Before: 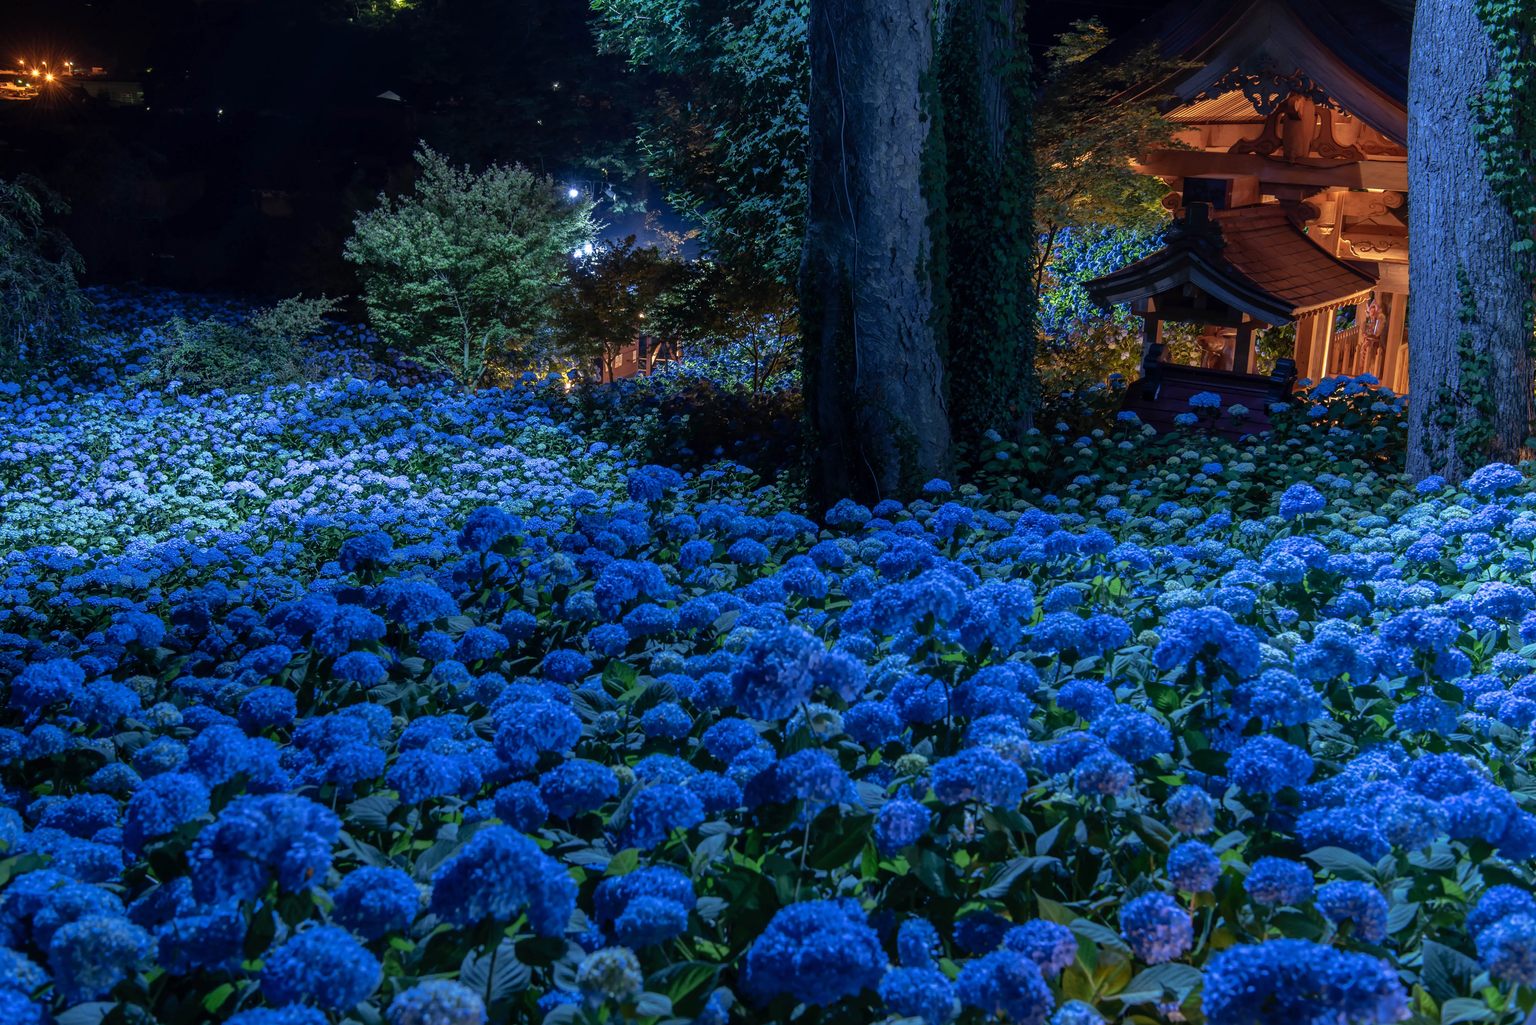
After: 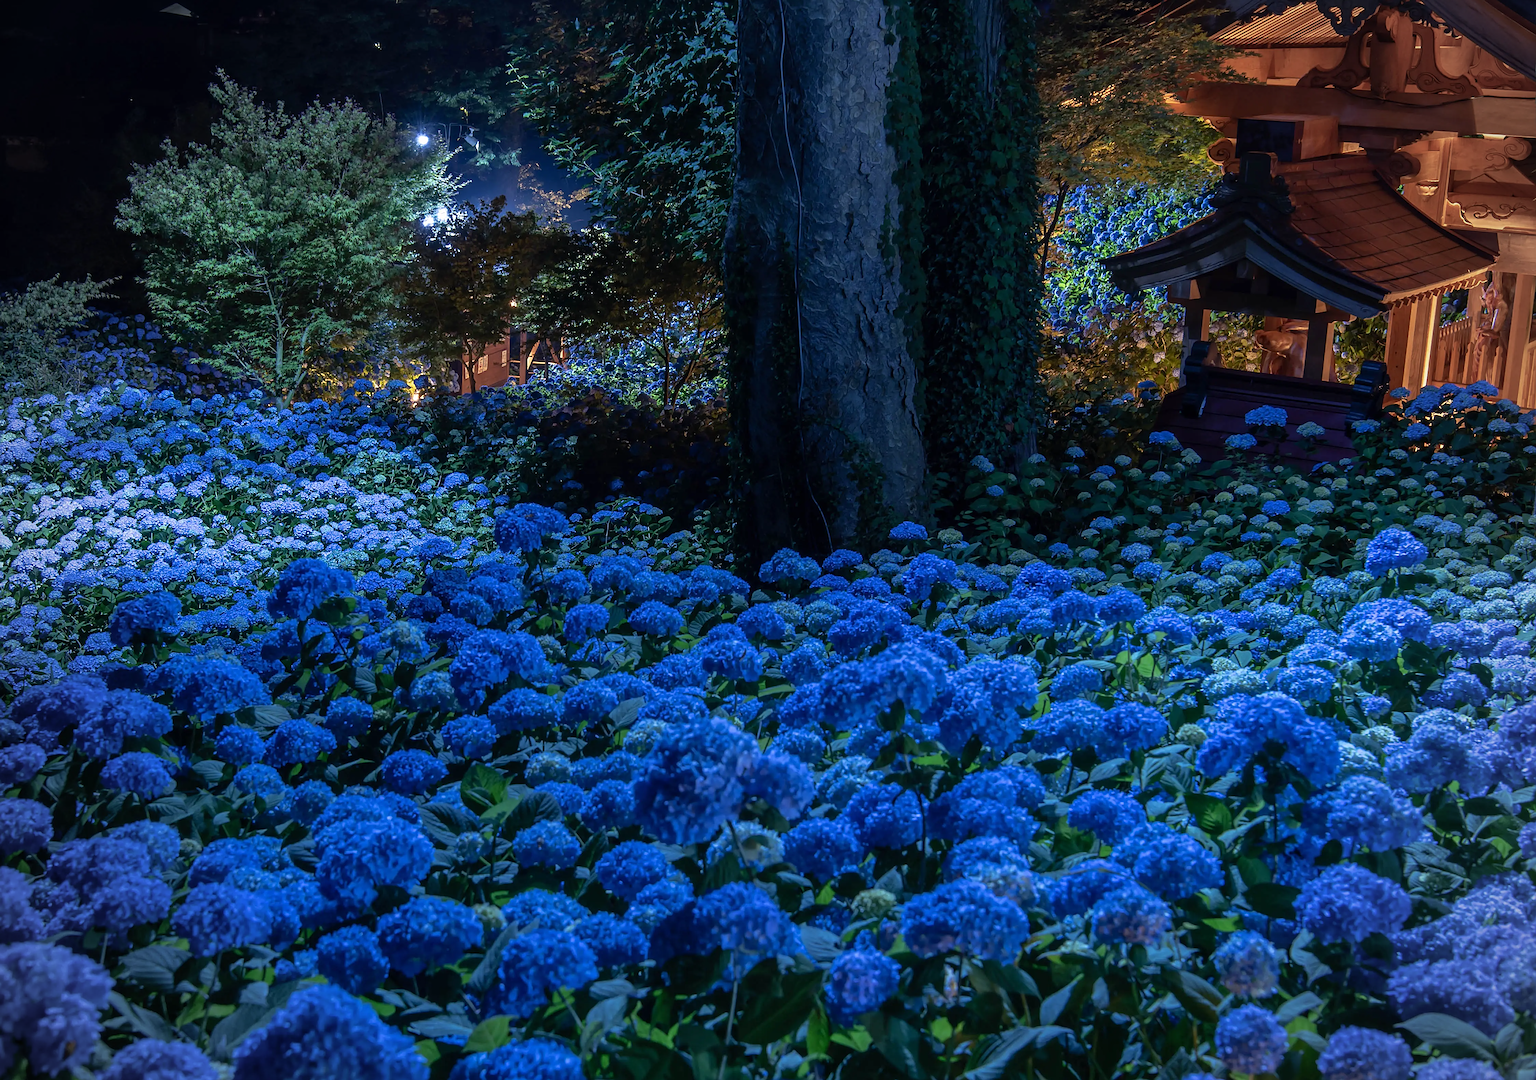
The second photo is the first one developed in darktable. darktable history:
vignetting: fall-off radius 60.92%
crop: left 16.768%, top 8.653%, right 8.362%, bottom 12.485%
sharpen: on, module defaults
white balance: emerald 1
